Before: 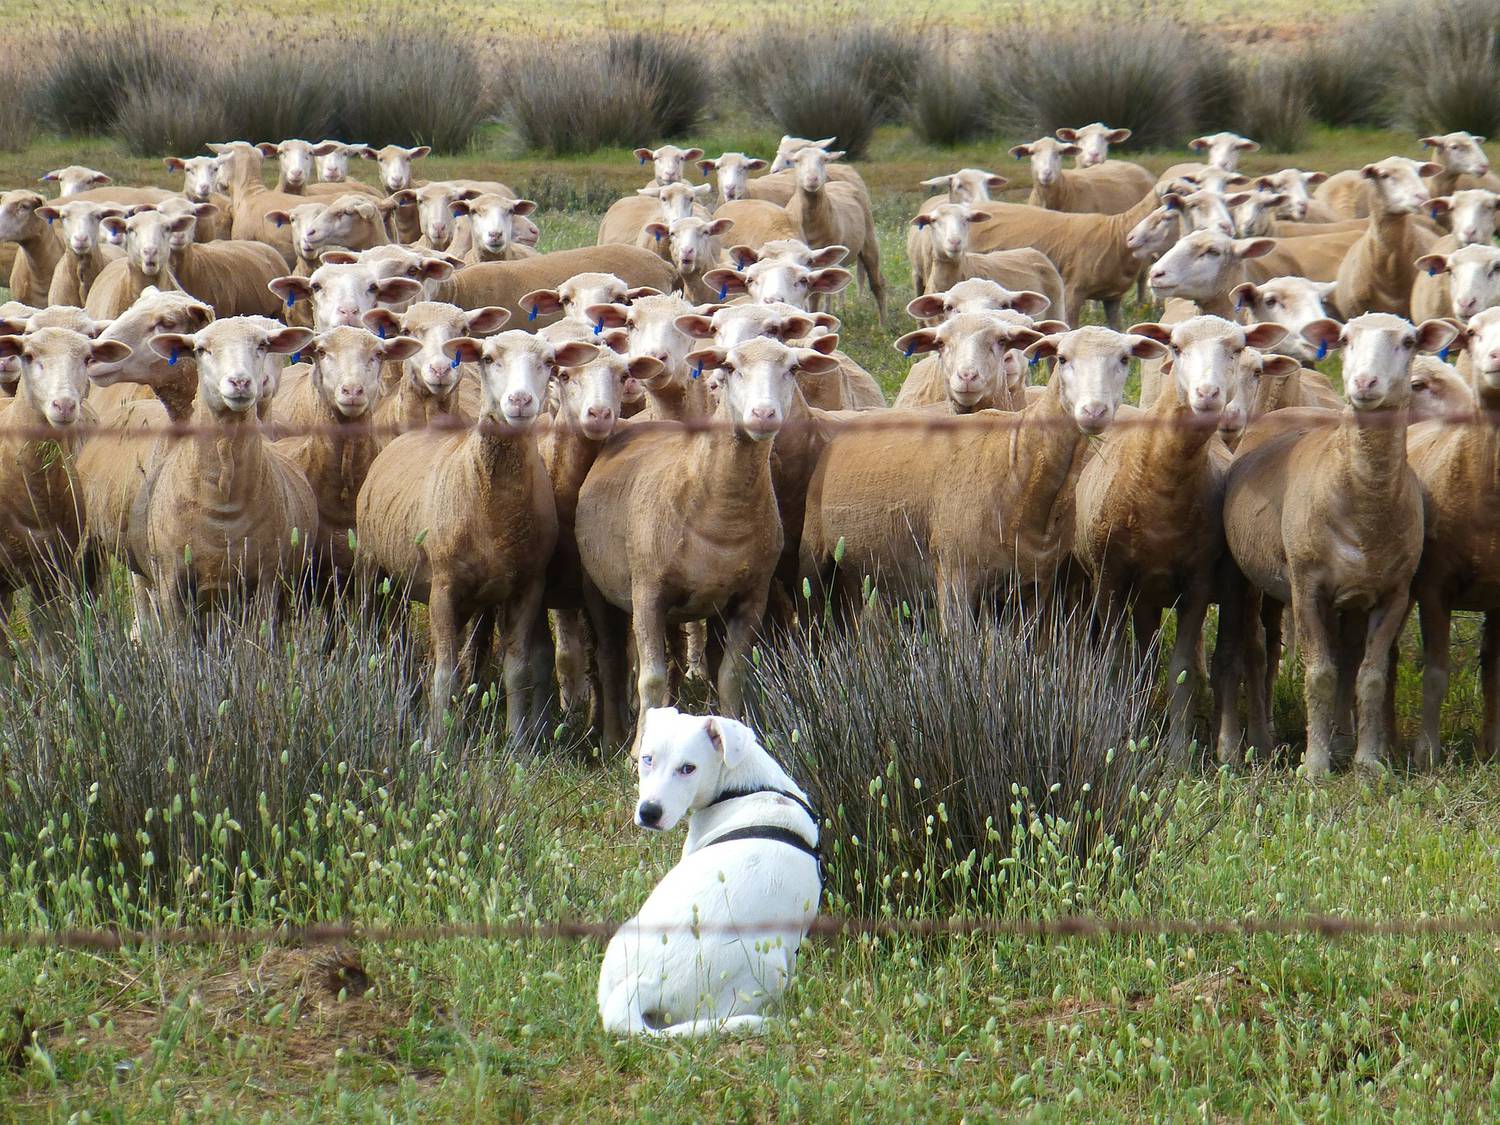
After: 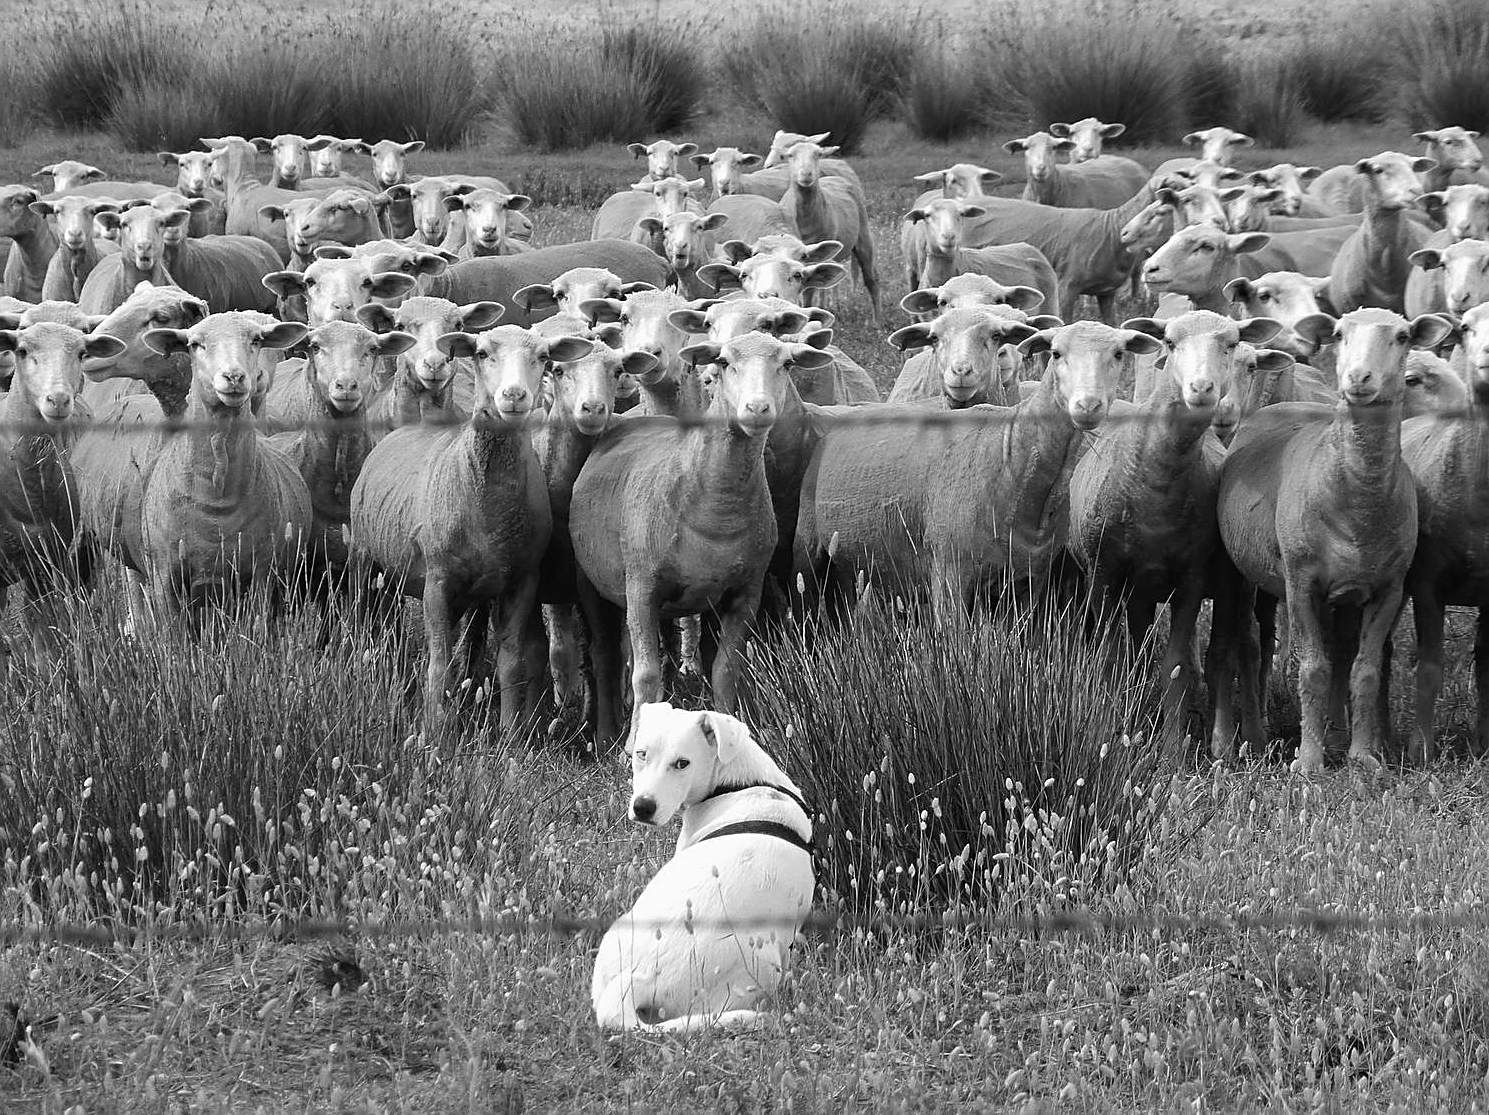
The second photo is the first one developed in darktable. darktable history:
crop: left 0.434%, top 0.485%, right 0.244%, bottom 0.386%
sharpen: on, module defaults
color balance: lift [1, 0.994, 1.002, 1.006], gamma [0.957, 1.081, 1.016, 0.919], gain [0.97, 0.972, 1.01, 1.028], input saturation 91.06%, output saturation 79.8%
monochrome: a 1.94, b -0.638
